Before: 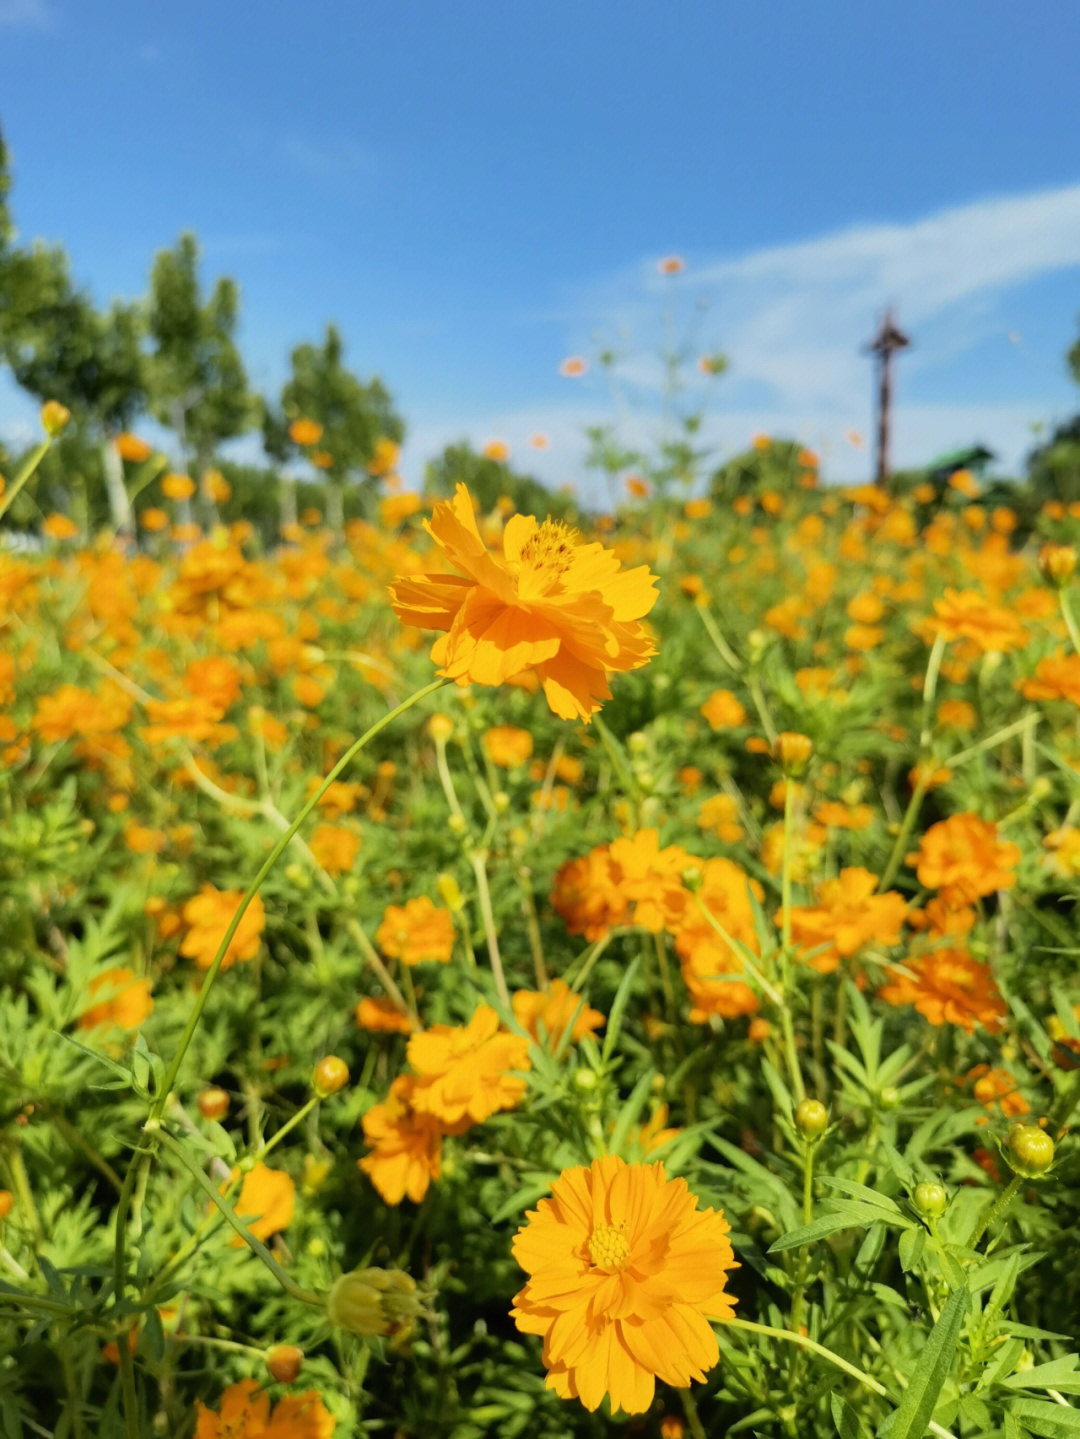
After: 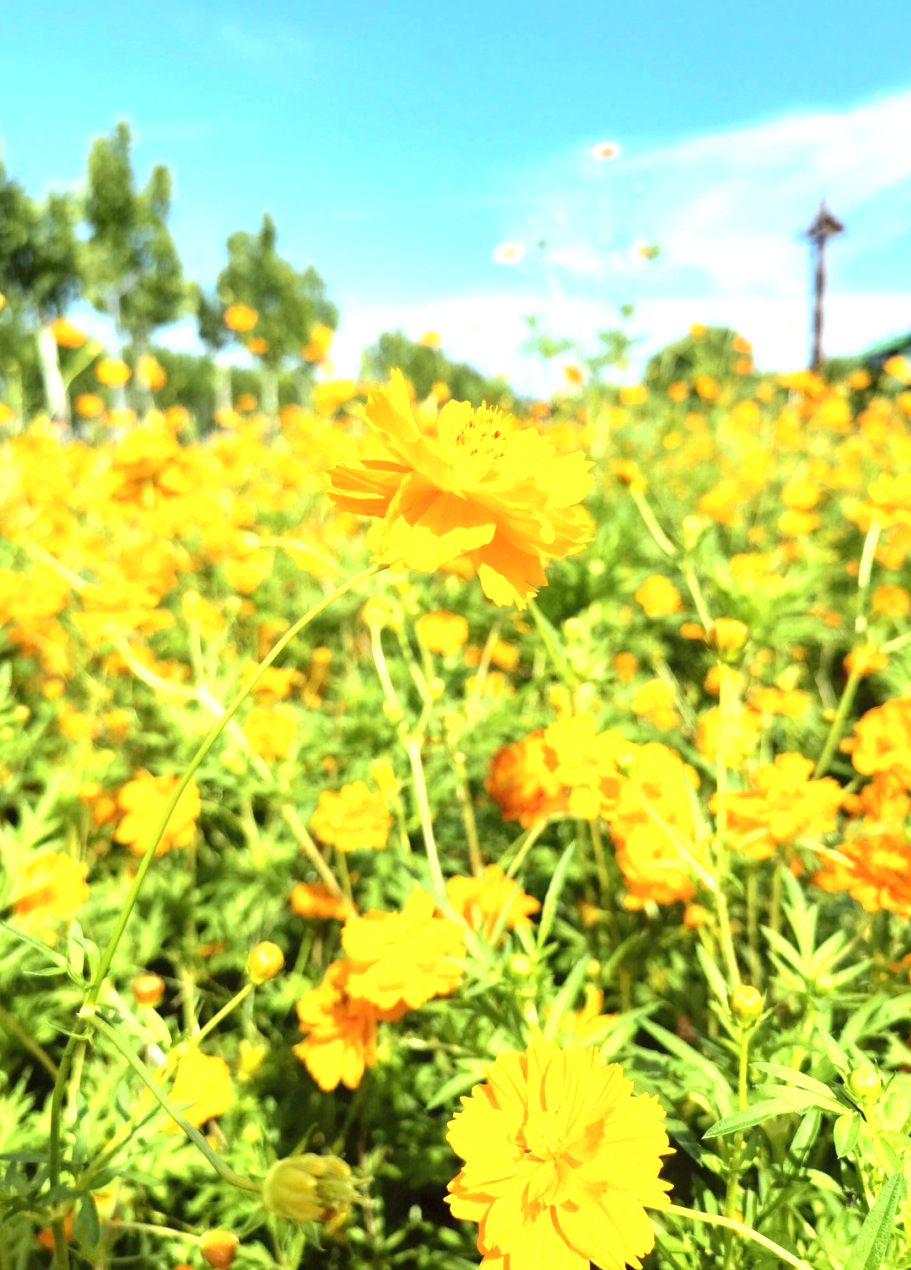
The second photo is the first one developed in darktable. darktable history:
exposure: black level correction 0, exposure 1.381 EV, compensate highlight preservation false
crop: left 6.024%, top 7.938%, right 9.54%, bottom 3.782%
color correction: highlights a* -2.84, highlights b* -2.72, shadows a* 2.21, shadows b* 2.7
